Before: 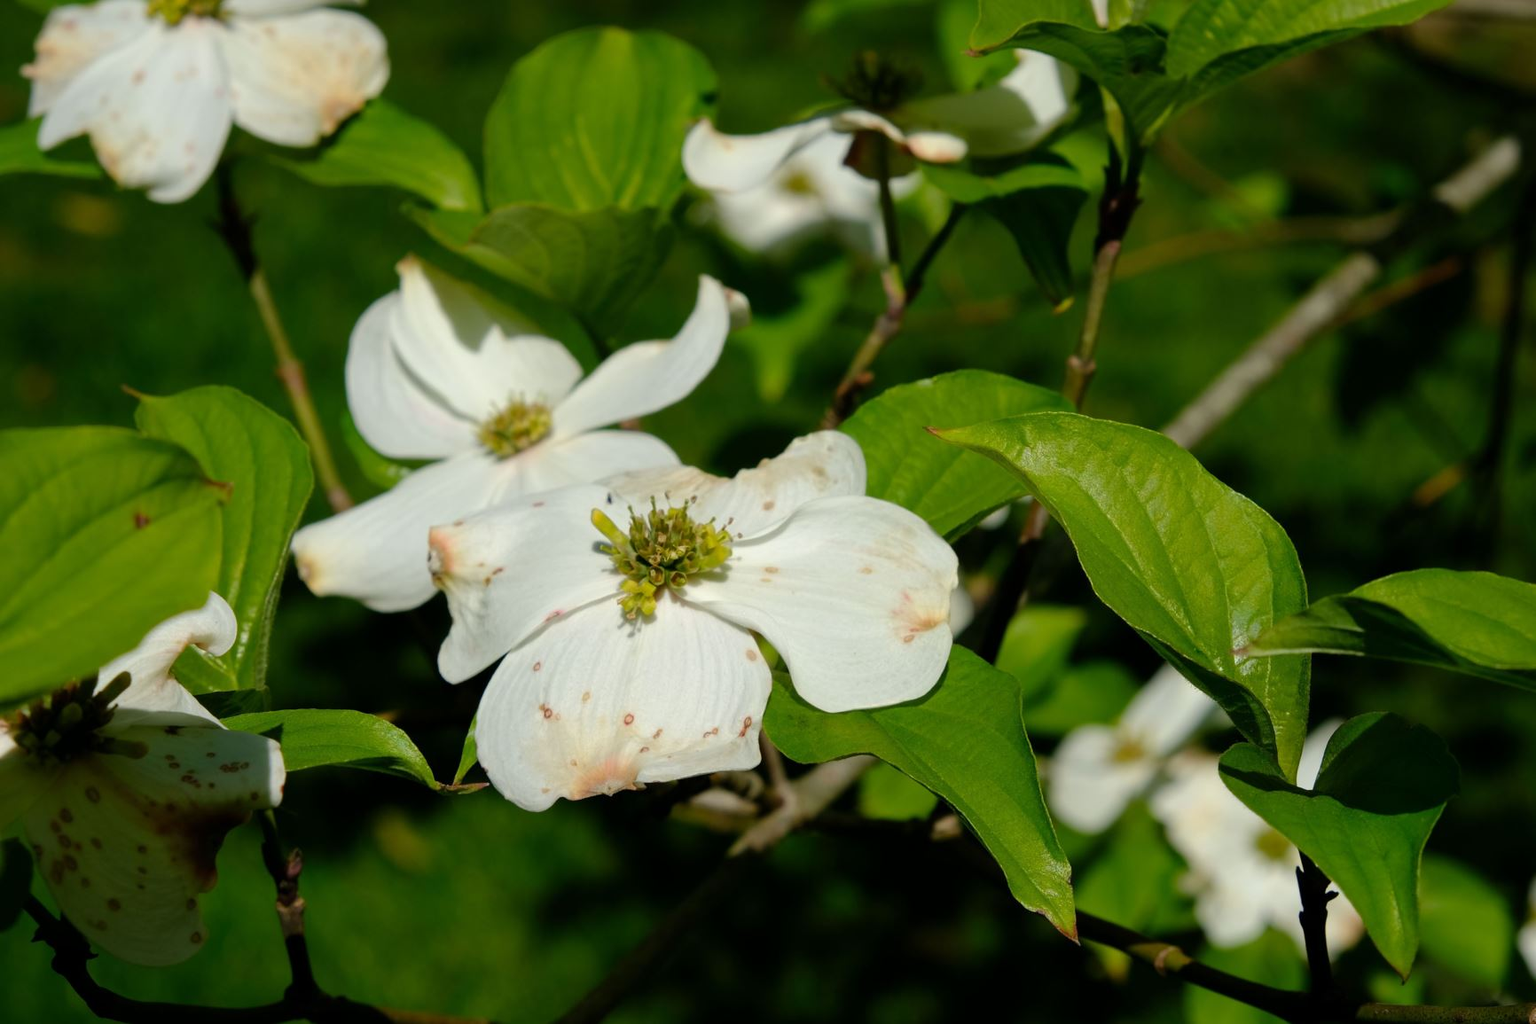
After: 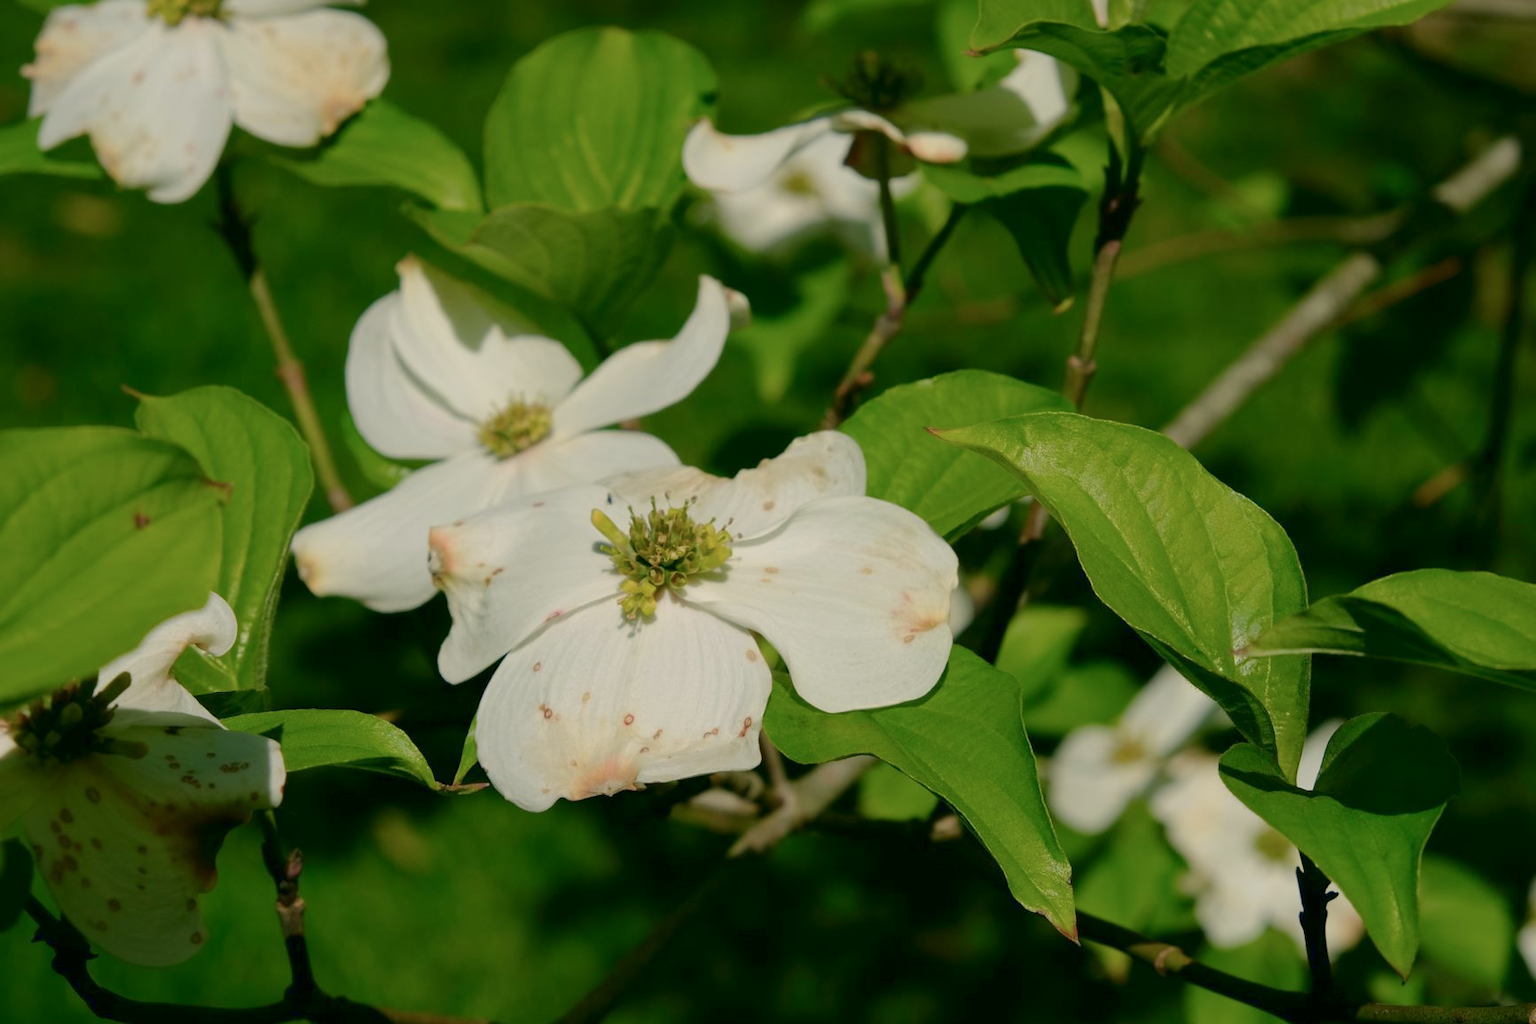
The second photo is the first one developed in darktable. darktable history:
color correction: highlights a* 4.02, highlights b* 4.98, shadows a* -7.55, shadows b* 4.98
color balance rgb: perceptual saturation grading › global saturation -27.94%, hue shift -2.27°, contrast -21.26%
contrast brightness saturation: contrast 0.08, saturation 0.2
